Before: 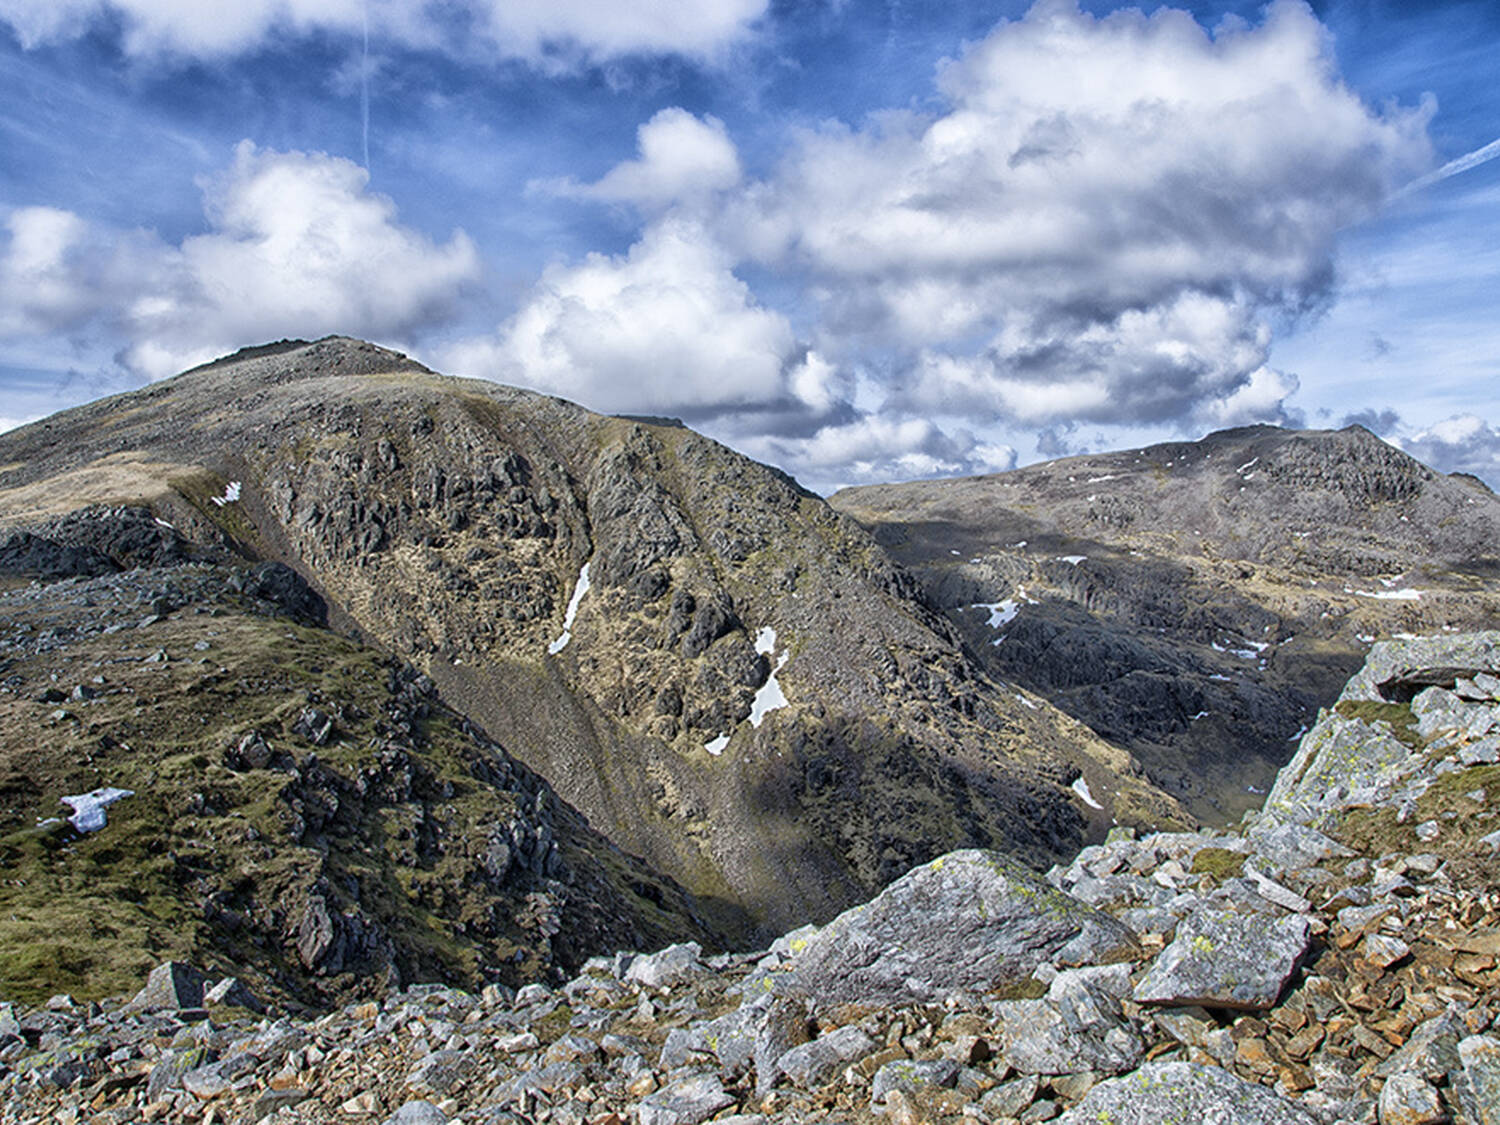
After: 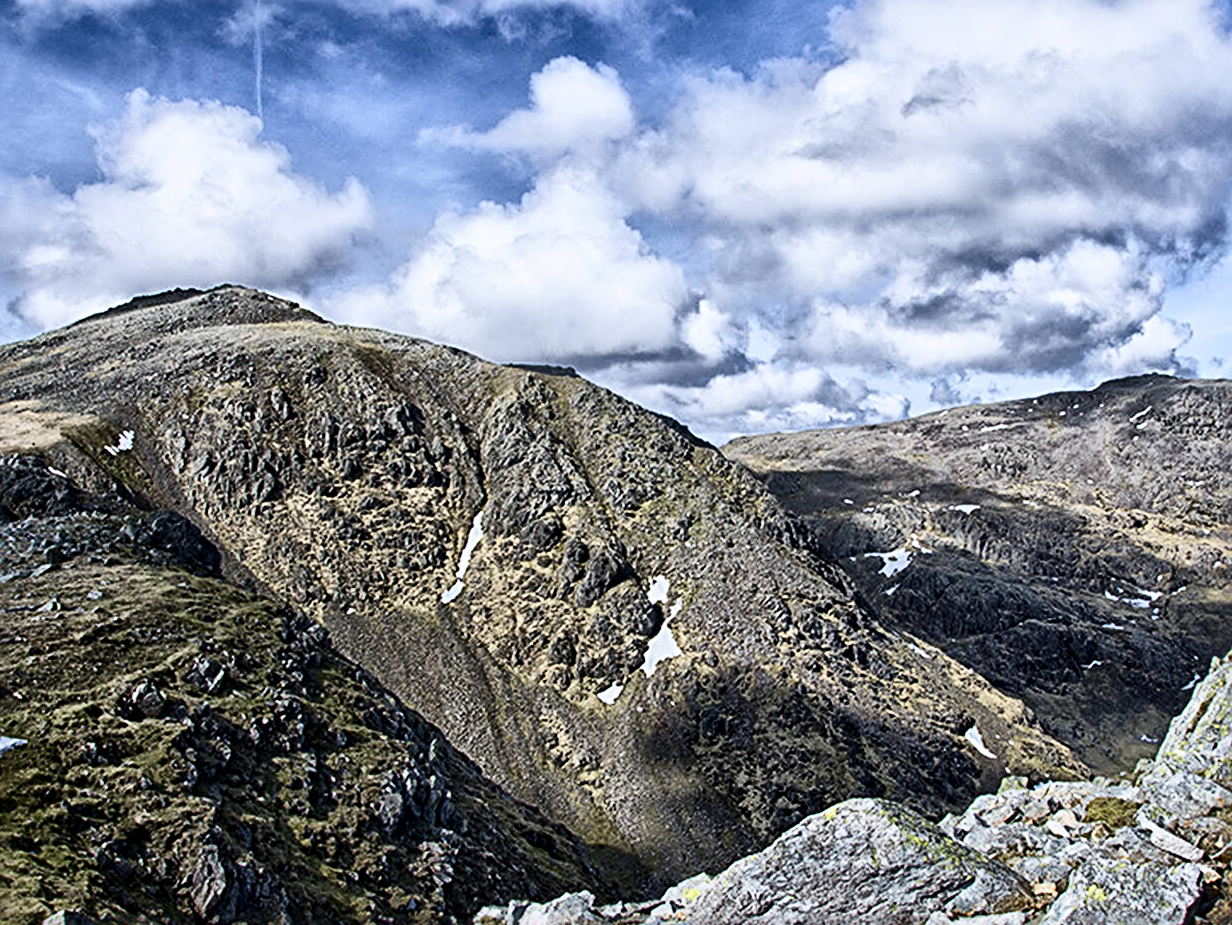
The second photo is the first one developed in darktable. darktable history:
filmic rgb: black relative exposure -11.35 EV, white relative exposure 3.22 EV, hardness 6.76, color science v6 (2022)
rotate and perspective: automatic cropping off
sharpen: radius 4
crop and rotate: left 7.196%, top 4.574%, right 10.605%, bottom 13.178%
exposure: black level correction -0.003, exposure 0.04 EV, compensate highlight preservation false
contrast brightness saturation: contrast 0.28
local contrast: mode bilateral grid, contrast 20, coarseness 50, detail 120%, midtone range 0.2
